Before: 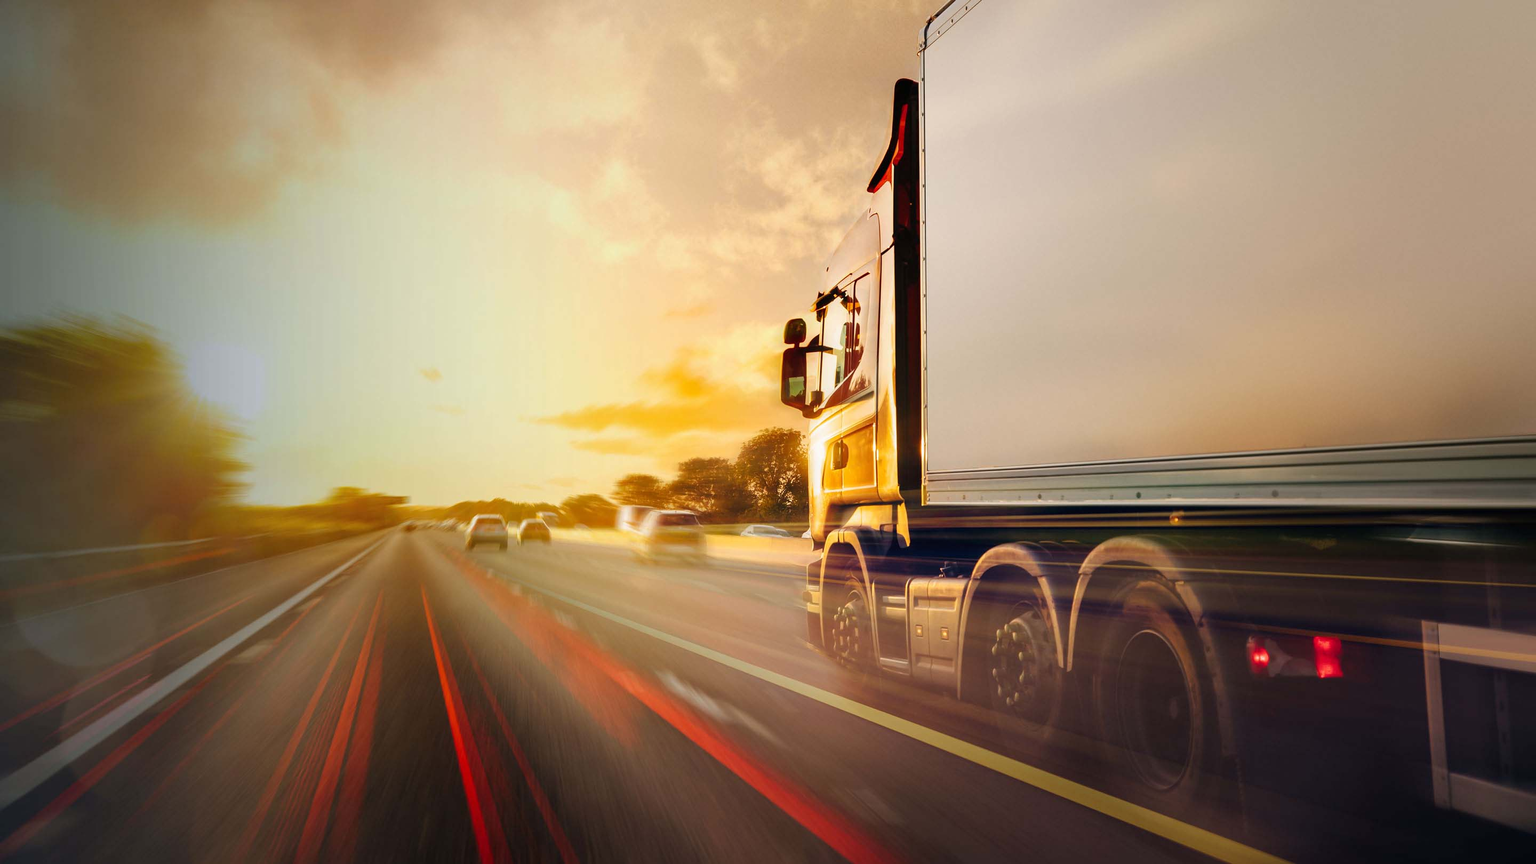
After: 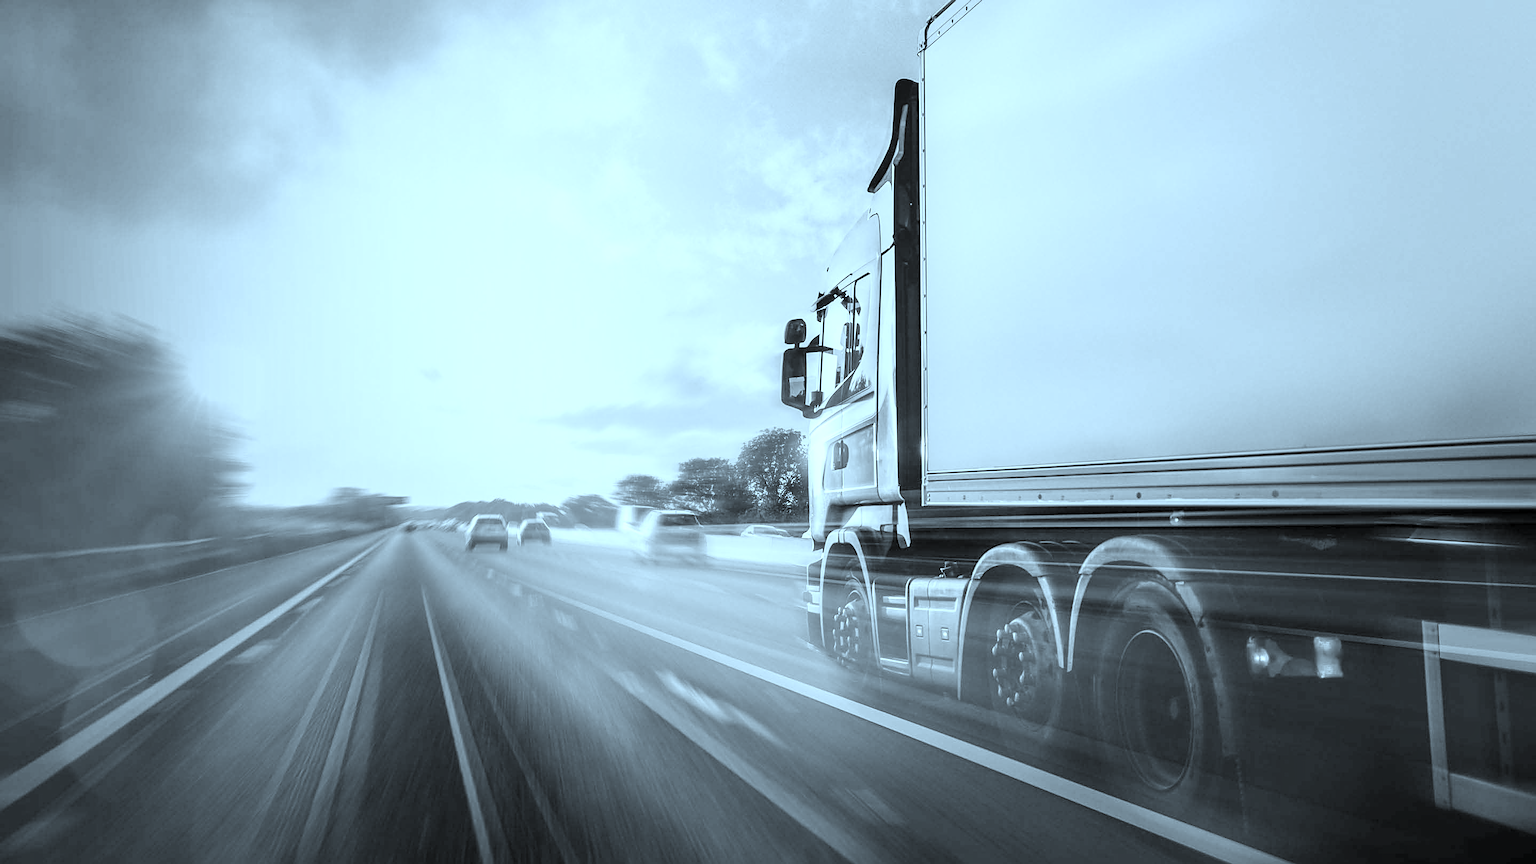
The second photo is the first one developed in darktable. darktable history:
exposure: black level correction 0.001, exposure 0.5 EV, compensate highlight preservation false
local contrast: on, module defaults
color correction: highlights a* -10.63, highlights b* -18.73
color calibration: output gray [0.267, 0.423, 0.261, 0], x 0.372, y 0.386, temperature 4283.66 K
sharpen: on, module defaults
base curve: curves: ch0 [(0, 0) (0.204, 0.334) (0.55, 0.733) (1, 1)], preserve colors none
